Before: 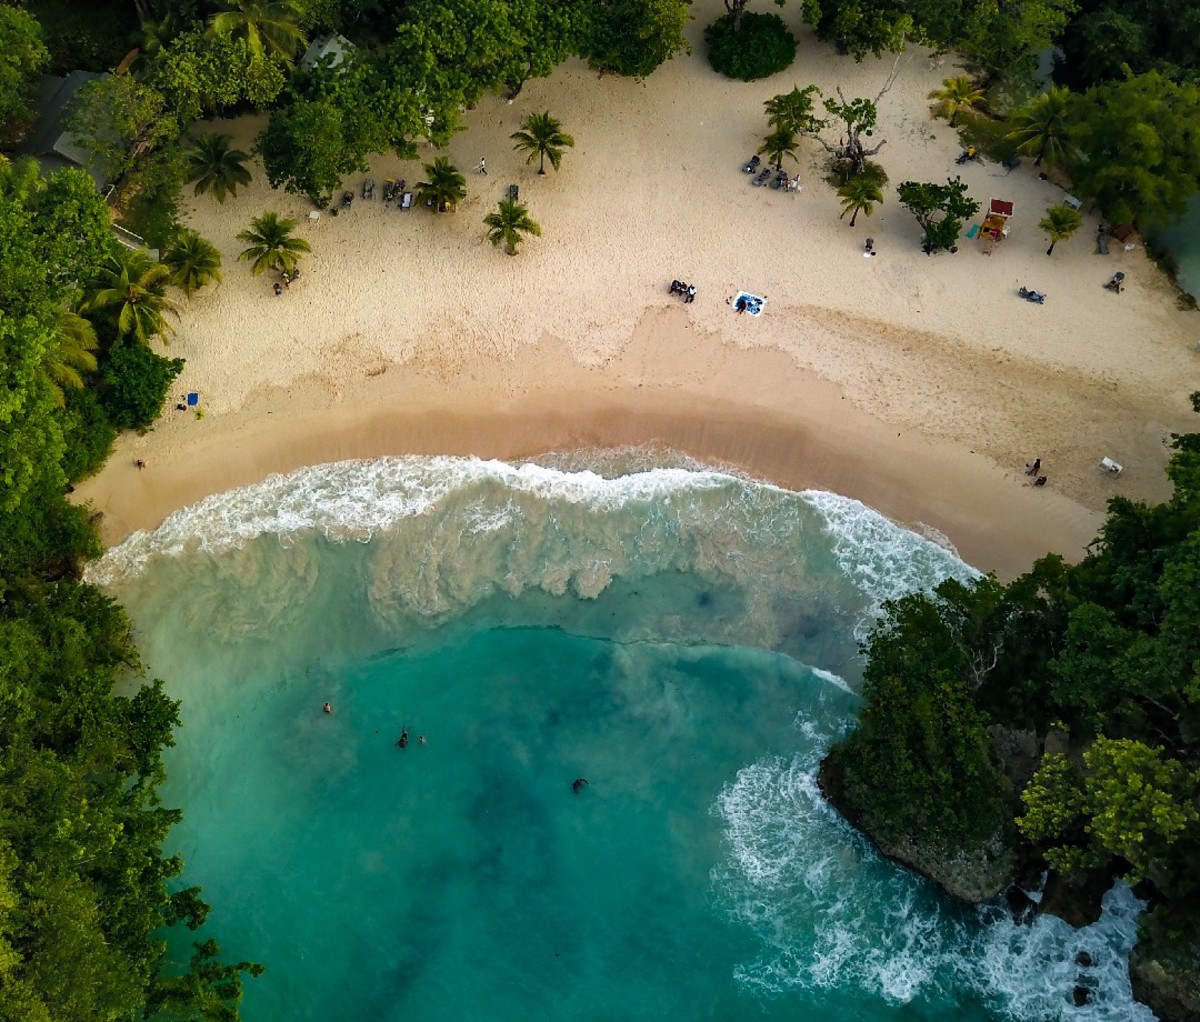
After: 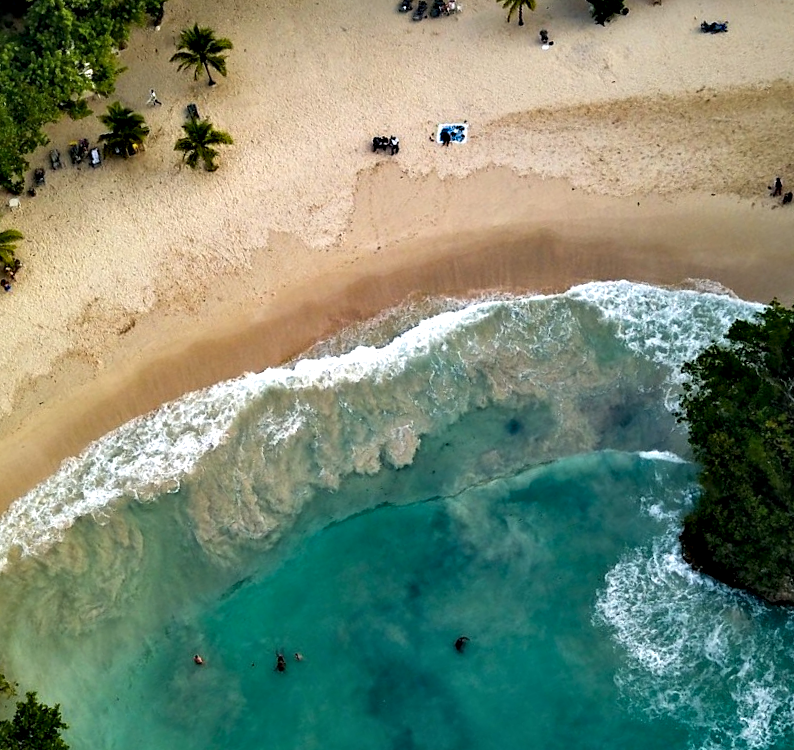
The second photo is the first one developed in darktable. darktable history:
crop and rotate: angle 20.46°, left 6.858%, right 3.978%, bottom 1.076%
contrast equalizer: y [[0.6 ×6], [0.55 ×6], [0 ×6], [0 ×6], [0 ×6]]
